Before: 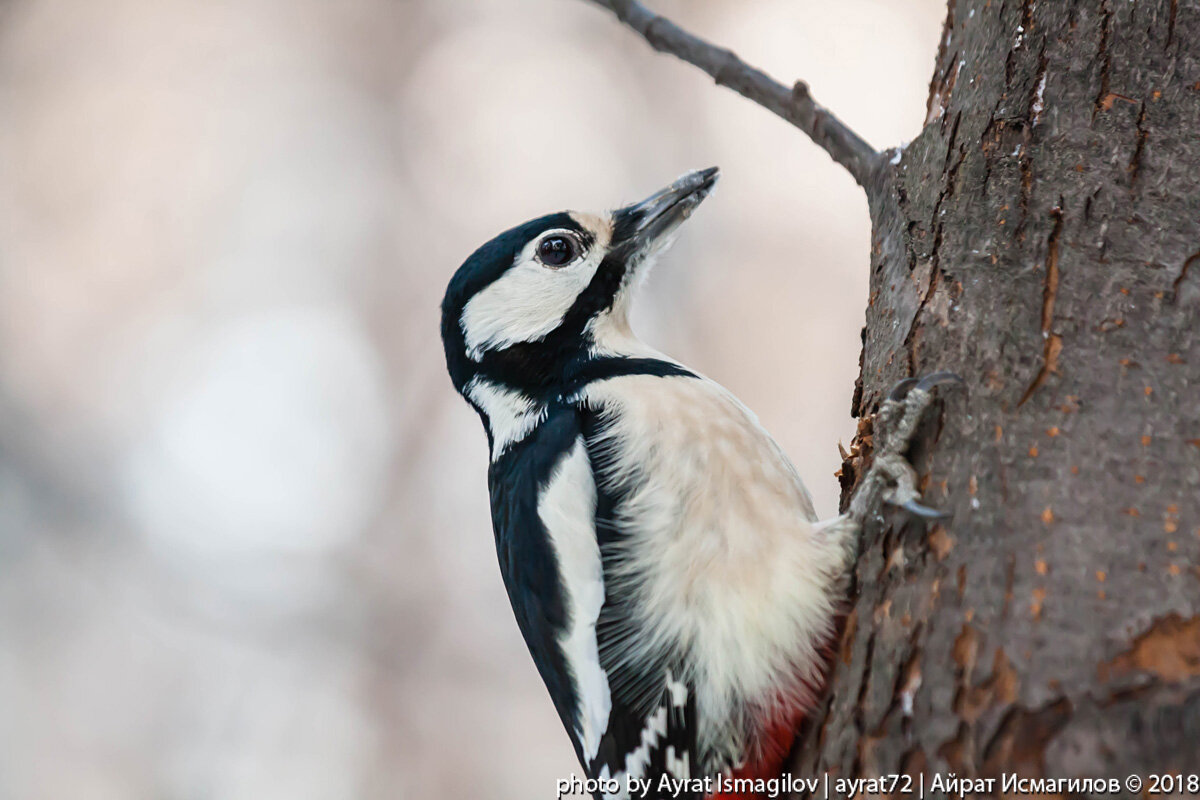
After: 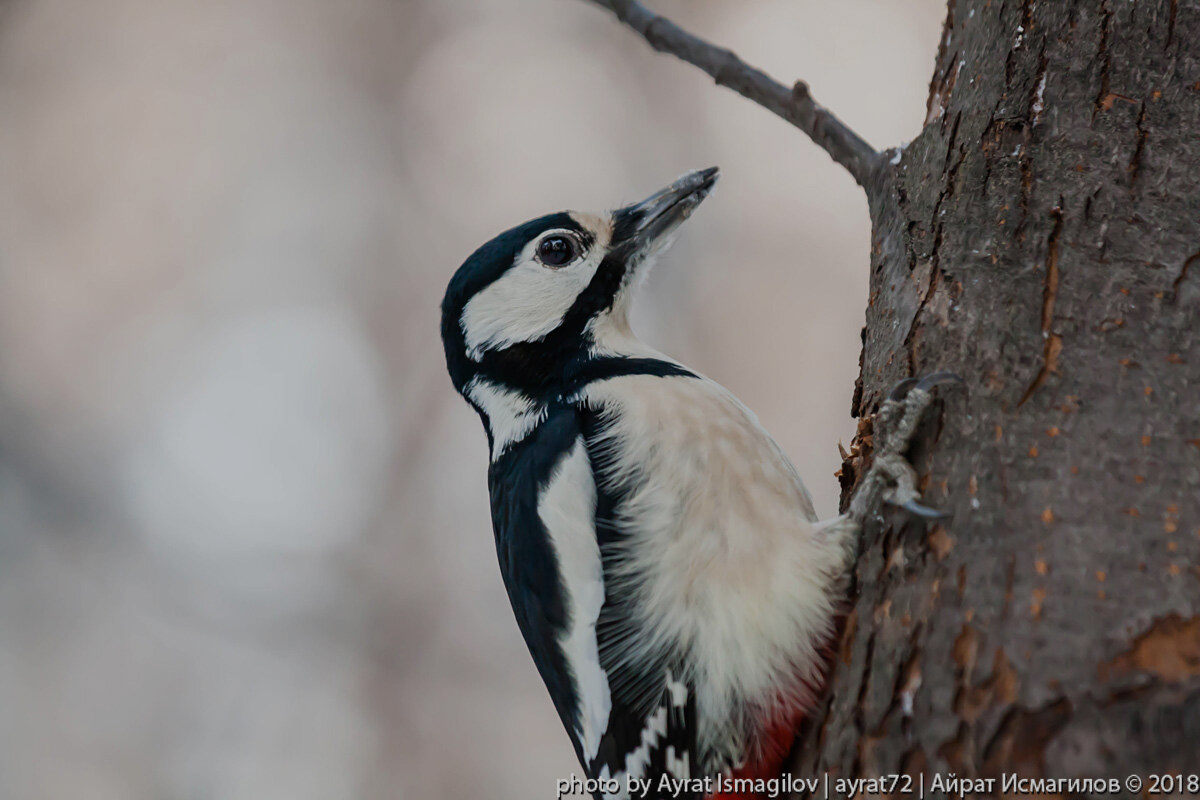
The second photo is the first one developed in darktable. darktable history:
exposure: black level correction 0, exposure -0.841 EV, compensate highlight preservation false
